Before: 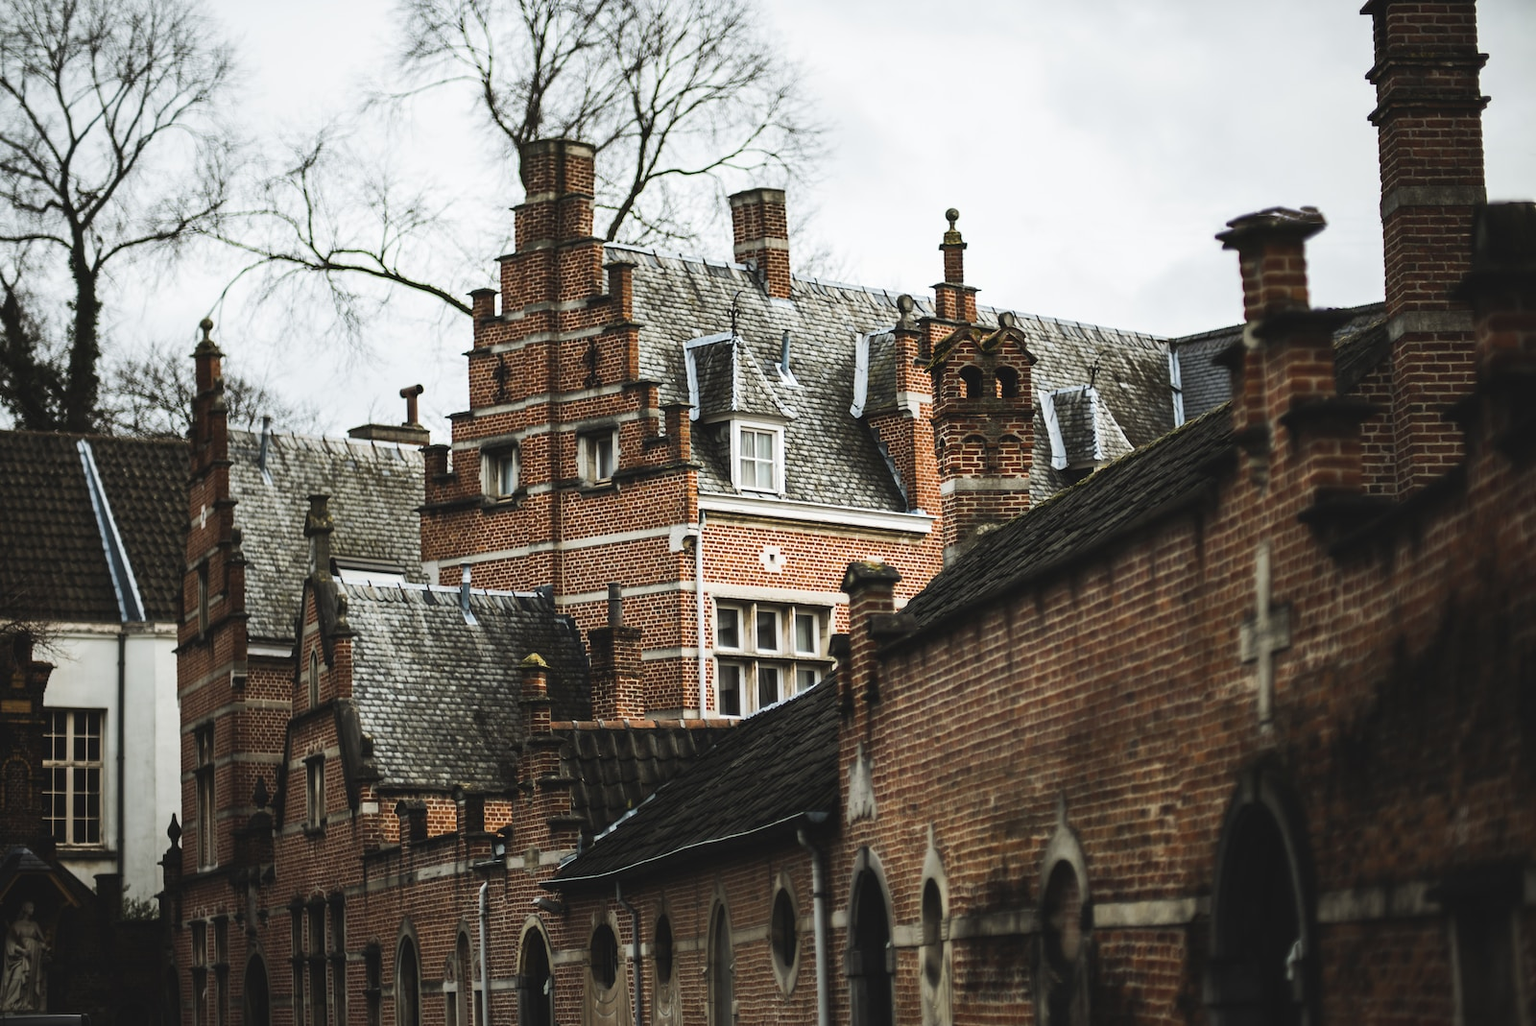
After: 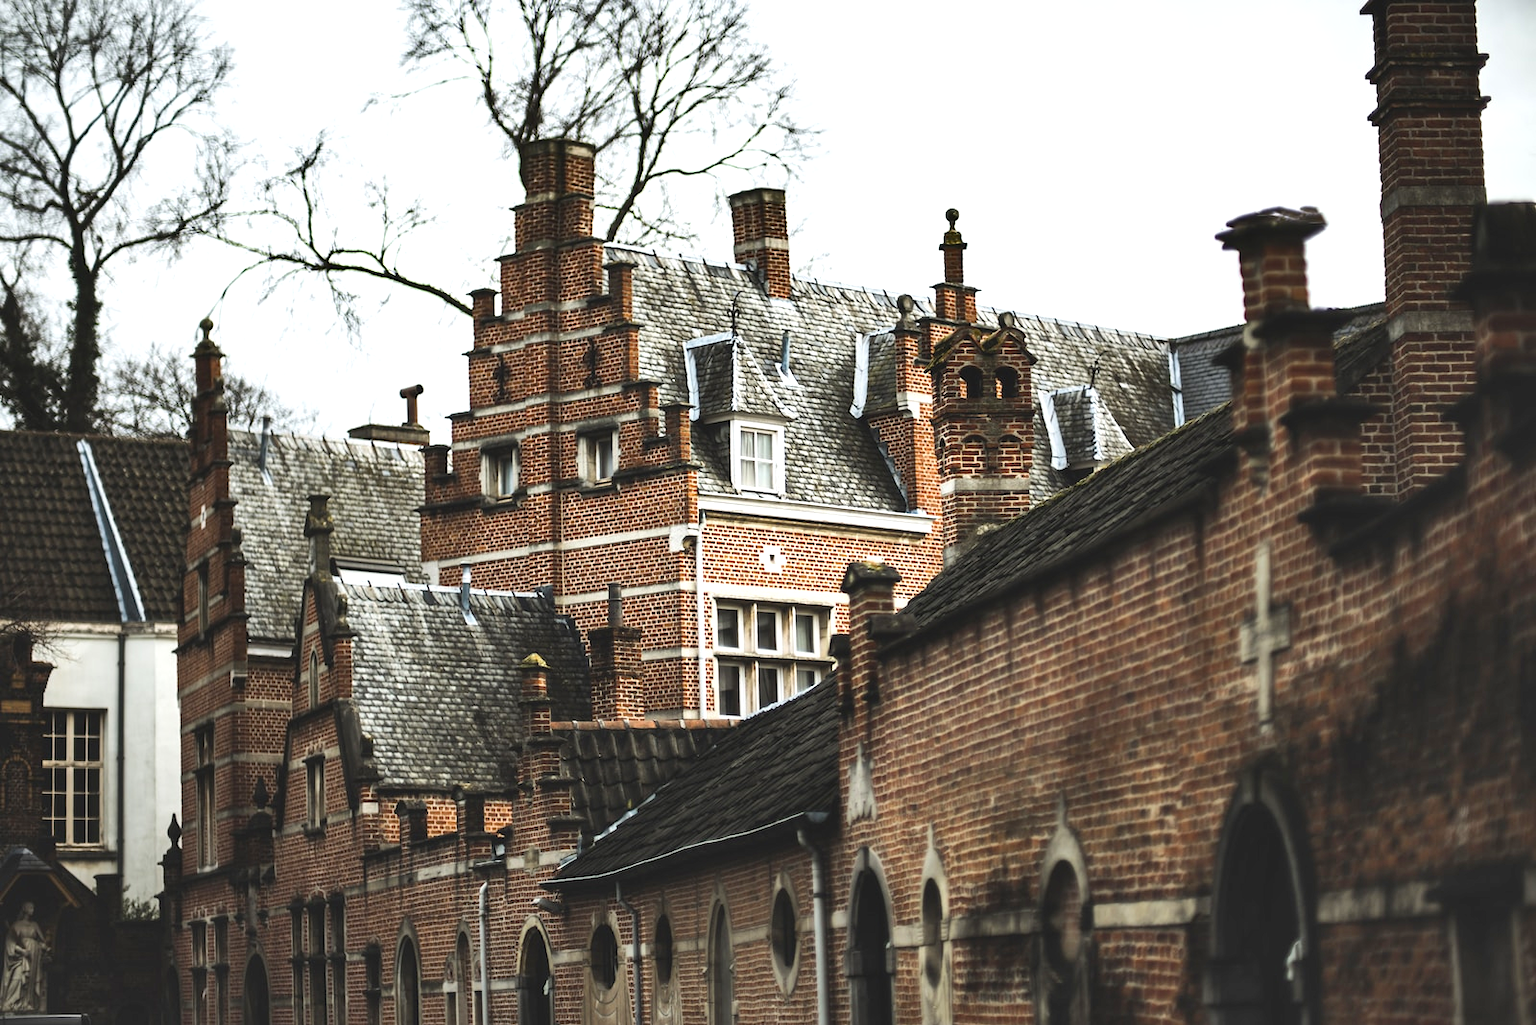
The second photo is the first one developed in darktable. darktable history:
exposure: exposure 0.496 EV, compensate highlight preservation false
crop: bottom 0.075%
shadows and highlights: shadows 47.62, highlights -41.48, soften with gaussian
